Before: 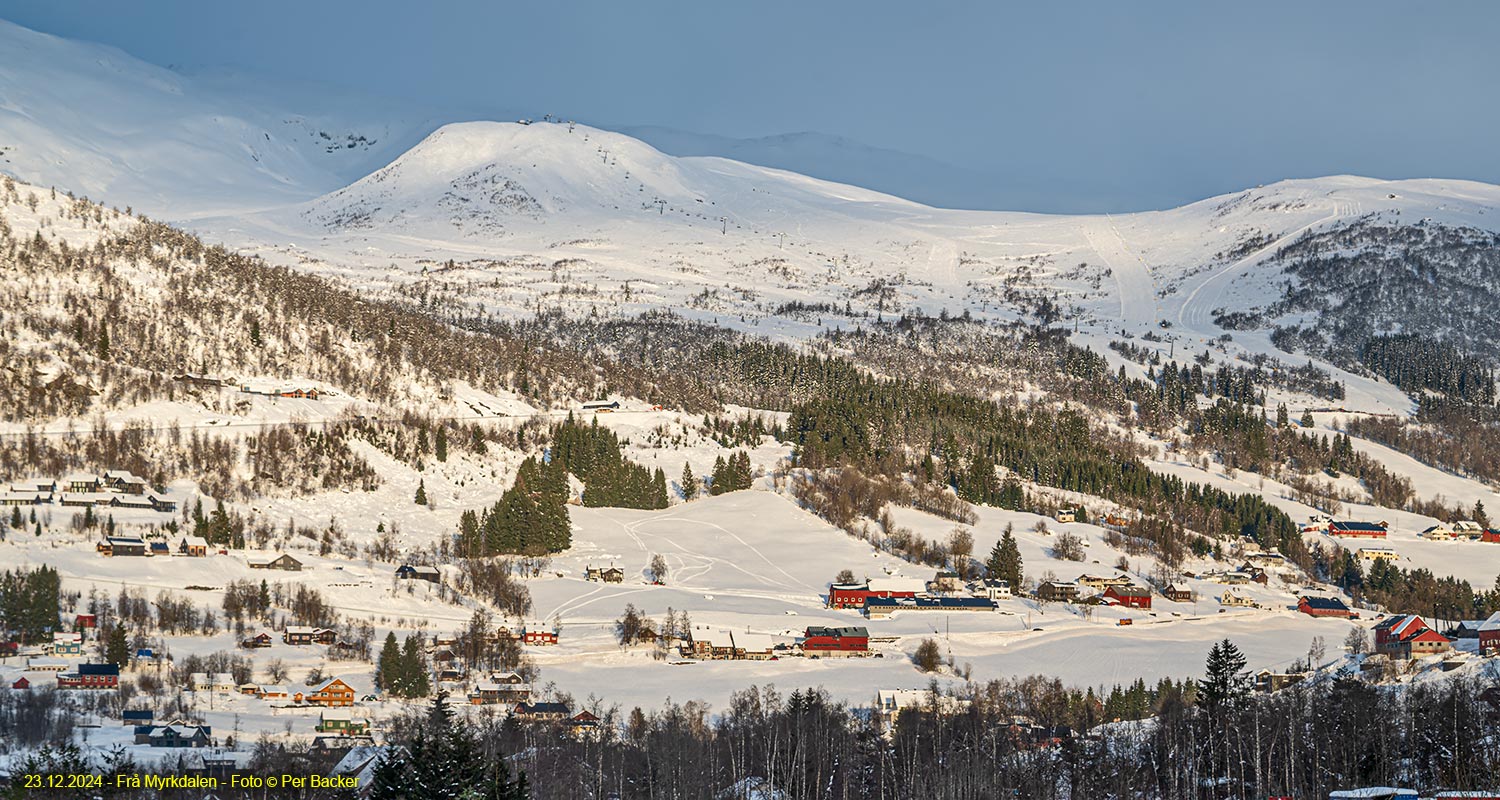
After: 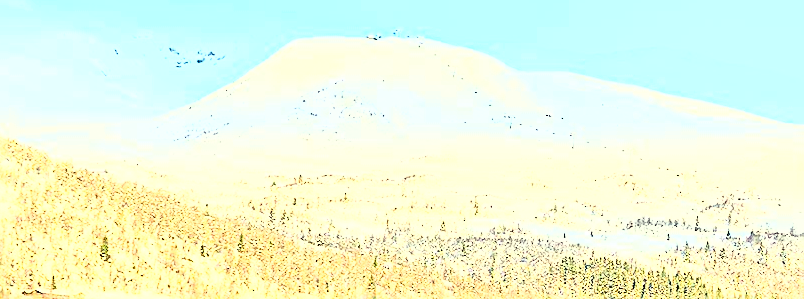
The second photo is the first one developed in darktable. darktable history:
base curve: curves: ch0 [(0, 0) (0.012, 0.01) (0.073, 0.168) (0.31, 0.711) (0.645, 0.957) (1, 1)]
color correction: highlights a* -5.71, highlights b* 11.05
exposure: exposure 2.015 EV, compensate highlight preservation false
tone equalizer: -8 EV -0.576 EV, edges refinement/feathering 500, mask exposure compensation -1.57 EV, preserve details no
crop: left 10.067%, top 10.649%, right 36.272%, bottom 51.965%
sharpen: on, module defaults
contrast brightness saturation: contrast 0.2, brightness 0.166, saturation 0.218
